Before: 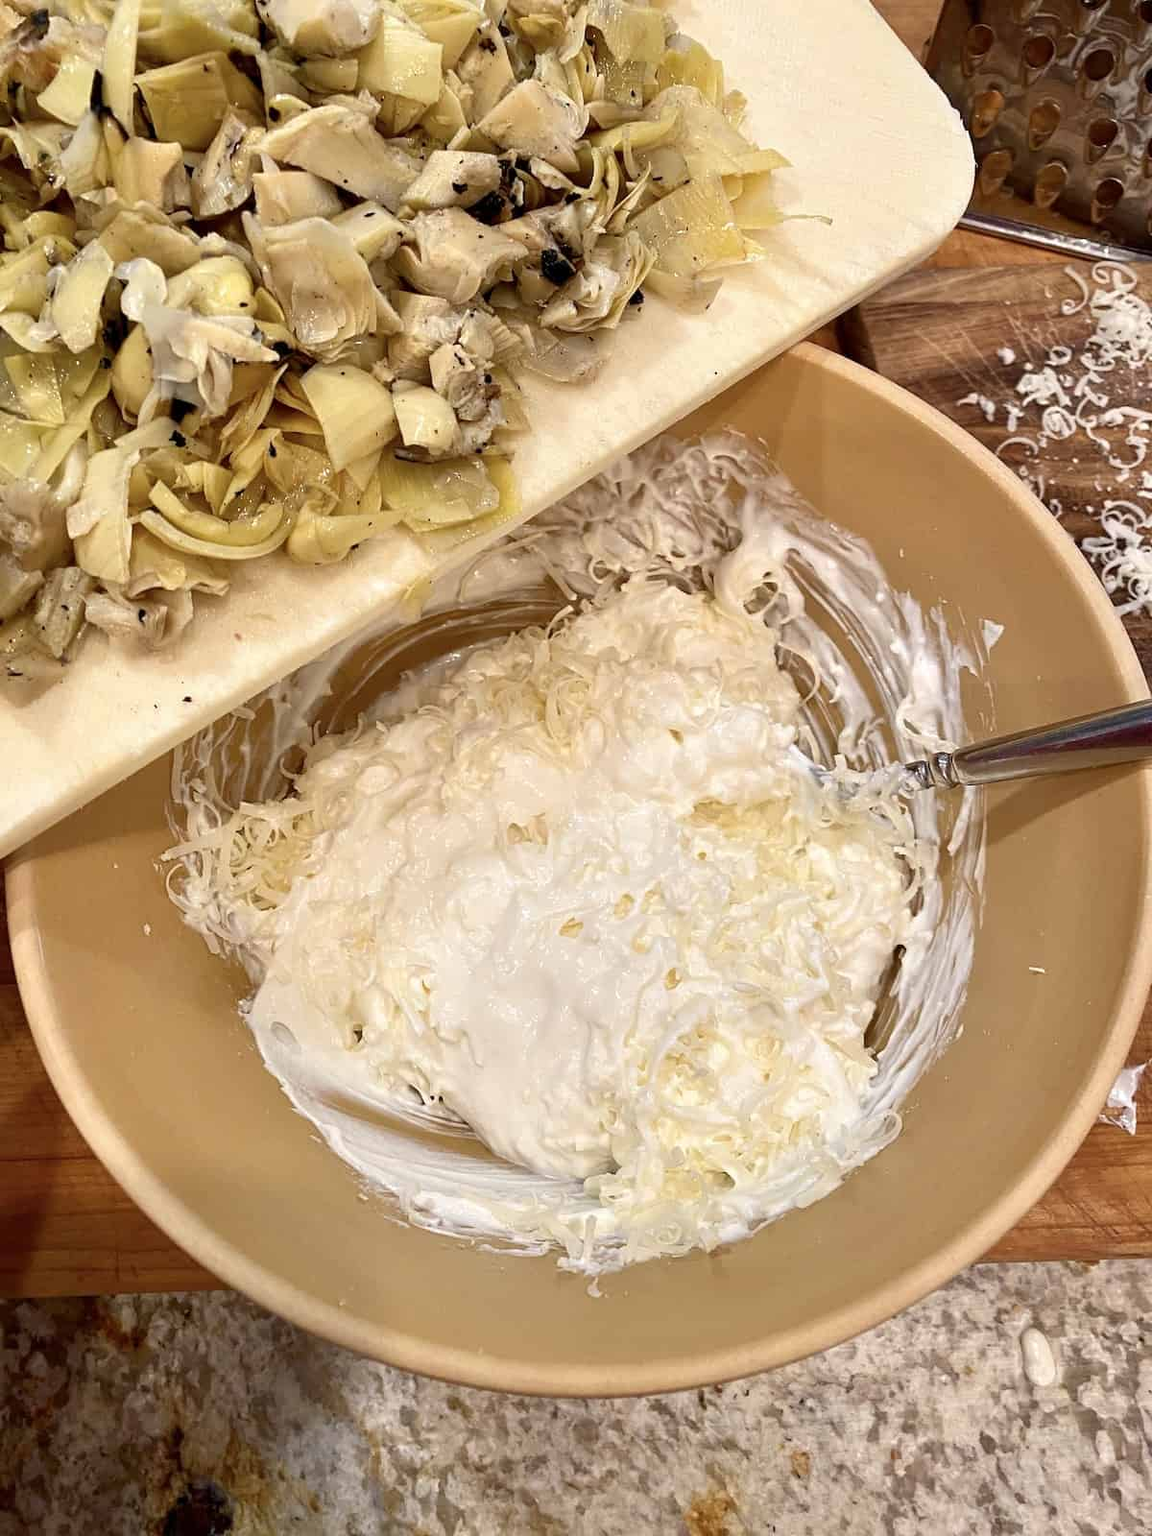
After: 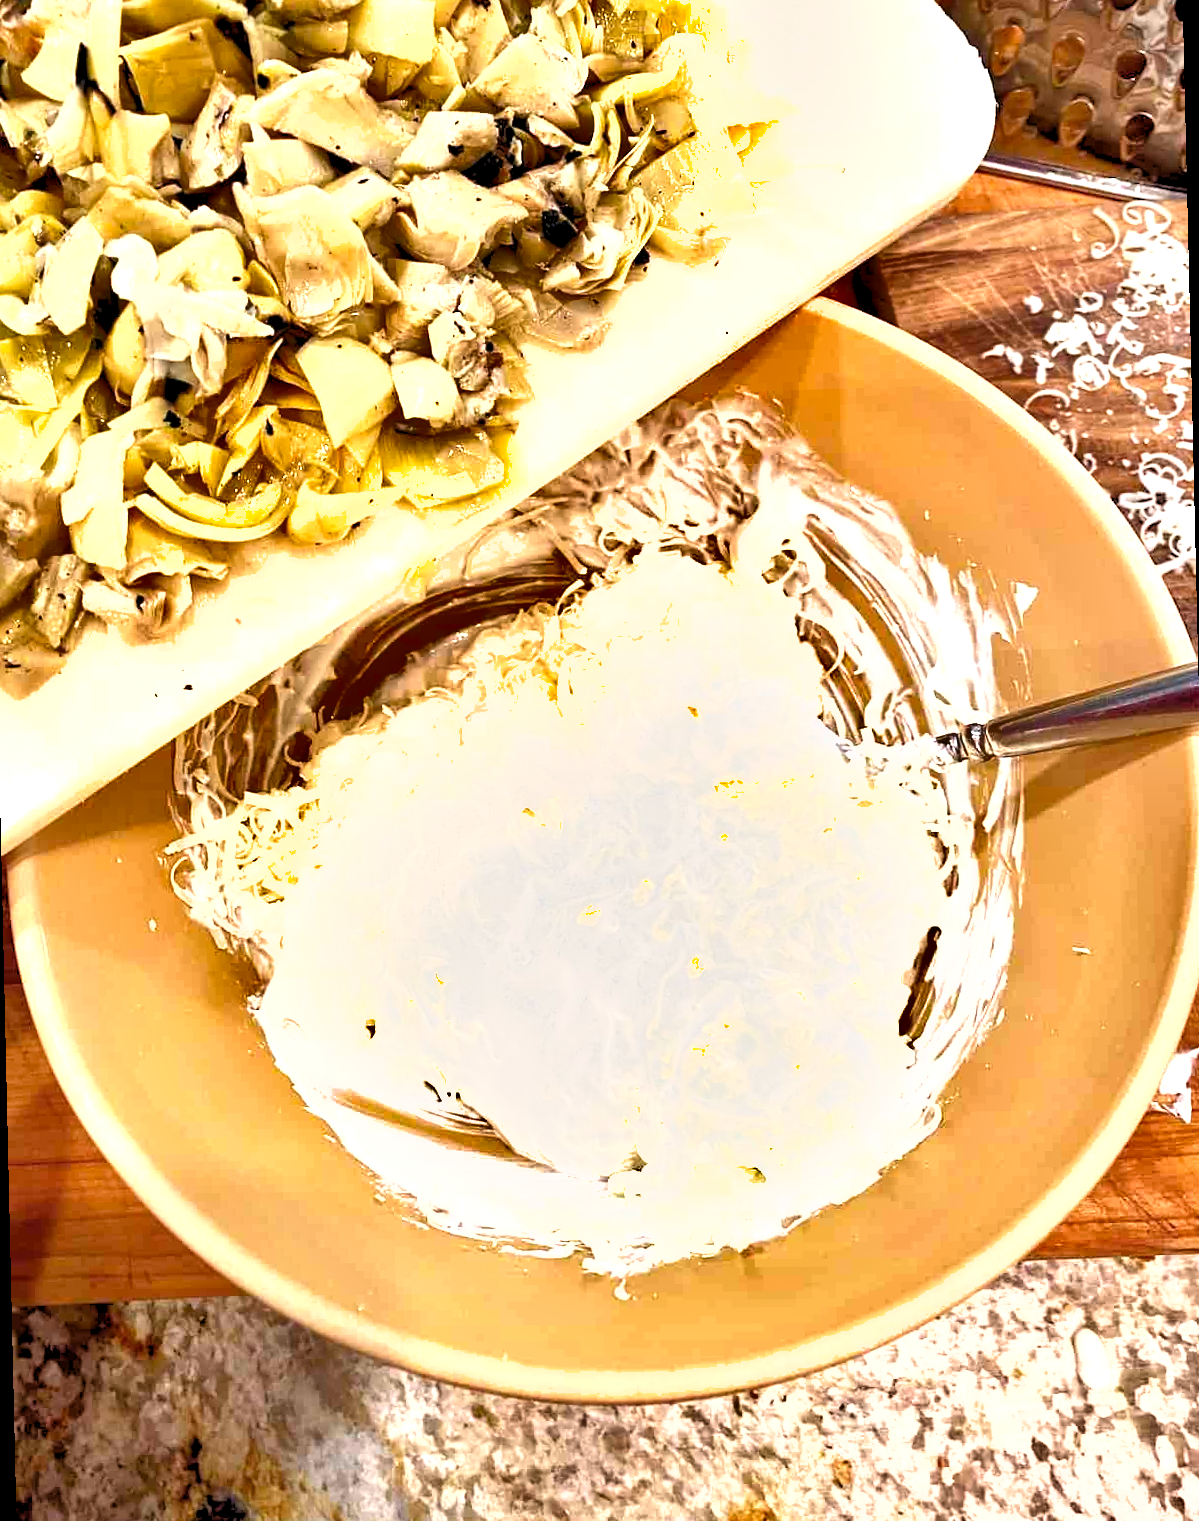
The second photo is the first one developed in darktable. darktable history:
exposure: black level correction 0, exposure 1.1 EV, compensate exposure bias true, compensate highlight preservation false
rotate and perspective: rotation -1.32°, lens shift (horizontal) -0.031, crop left 0.015, crop right 0.985, crop top 0.047, crop bottom 0.982
shadows and highlights: shadows 25, highlights -48, soften with gaussian
rgb levels: levels [[0.013, 0.434, 0.89], [0, 0.5, 1], [0, 0.5, 1]]
